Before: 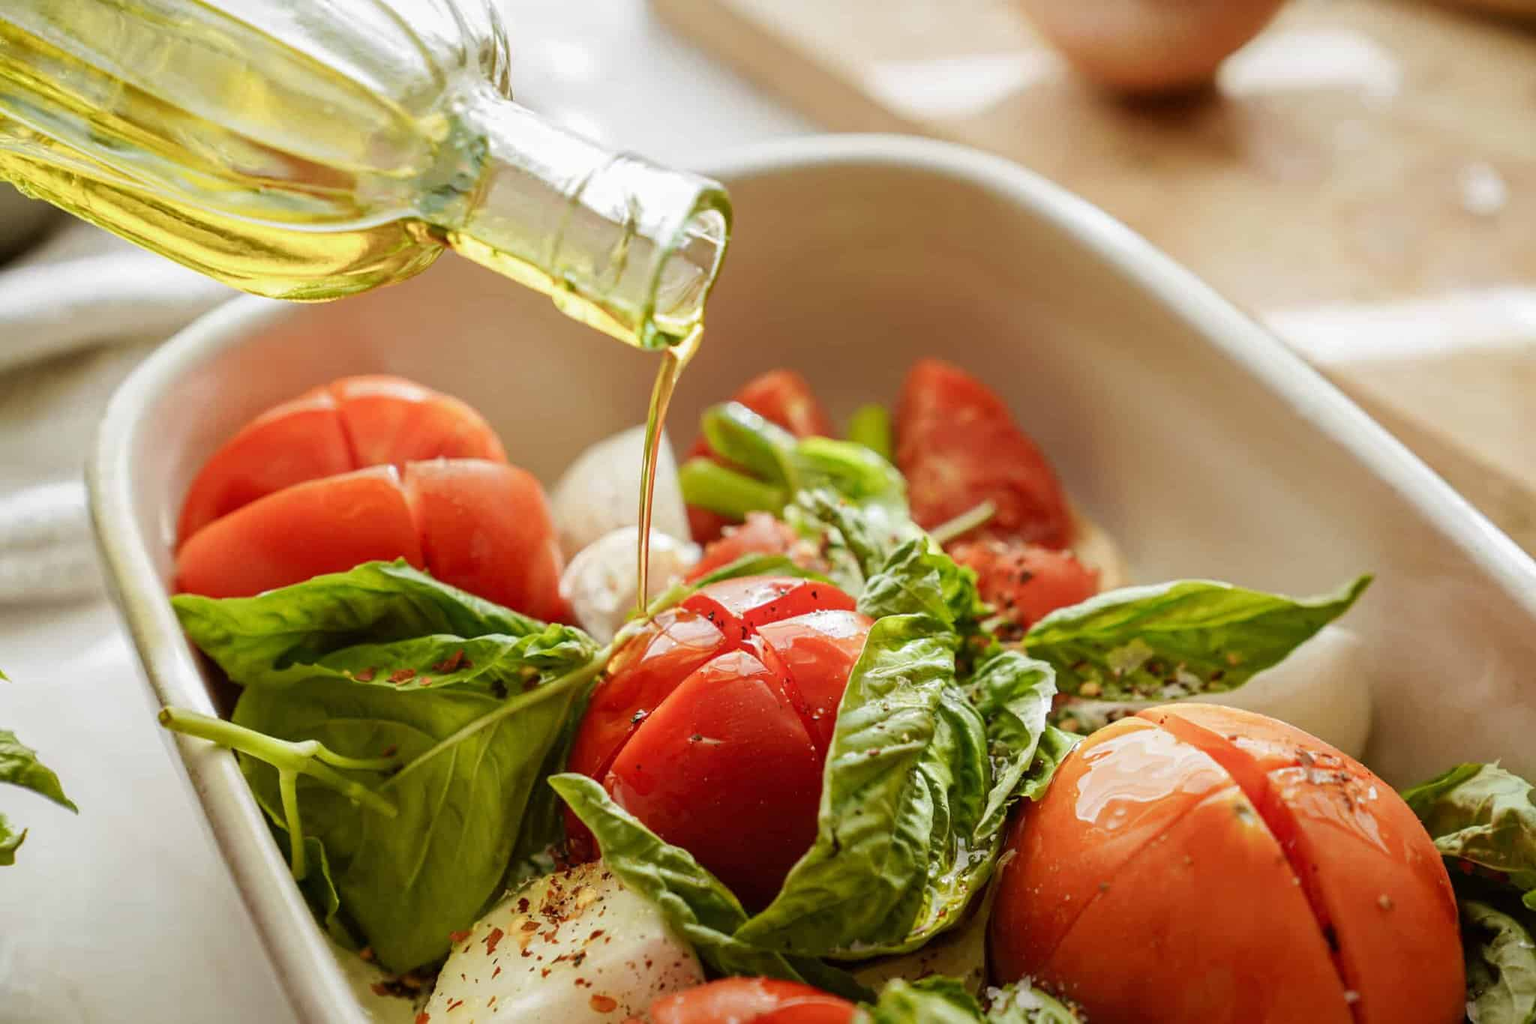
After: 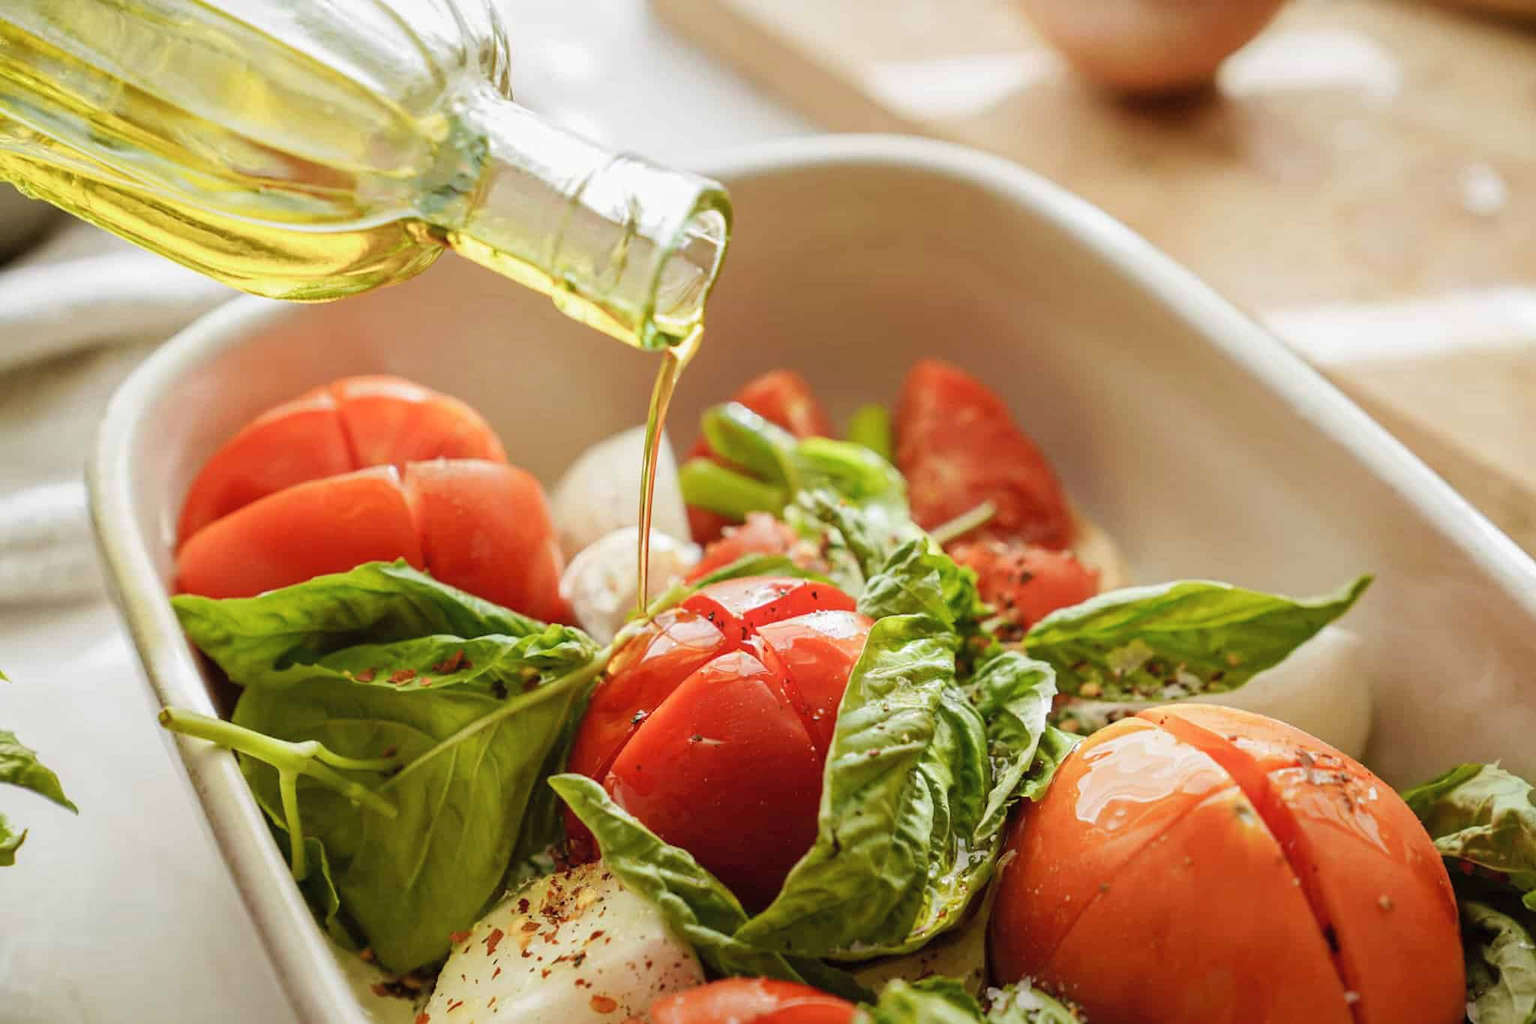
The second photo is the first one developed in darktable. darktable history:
tone equalizer: -7 EV 0.193 EV, -6 EV 0.091 EV, -5 EV 0.083 EV, -4 EV 0.026 EV, -2 EV -0.039 EV, -1 EV -0.046 EV, +0 EV -0.038 EV
contrast brightness saturation: contrast 0.05, brightness 0.062, saturation 0.013
